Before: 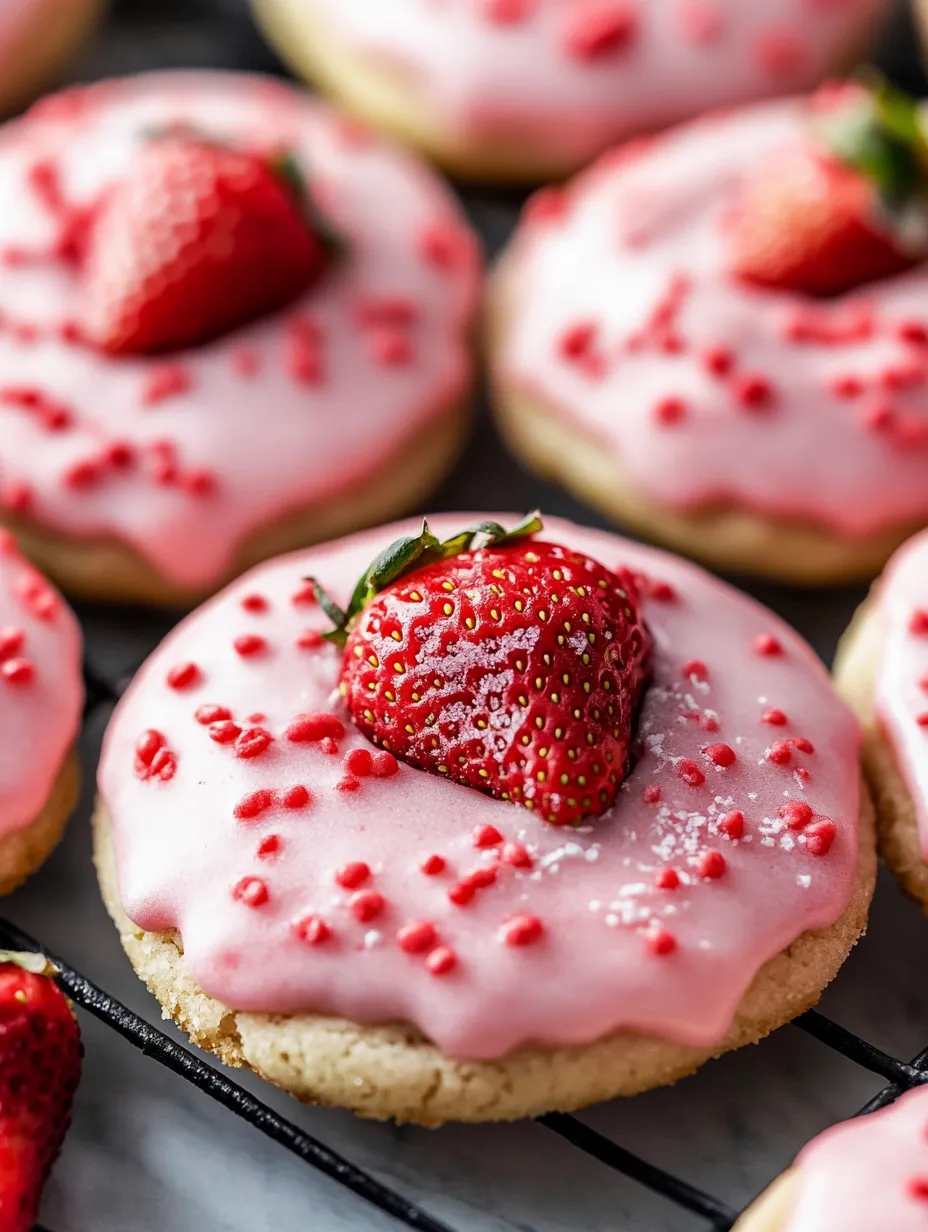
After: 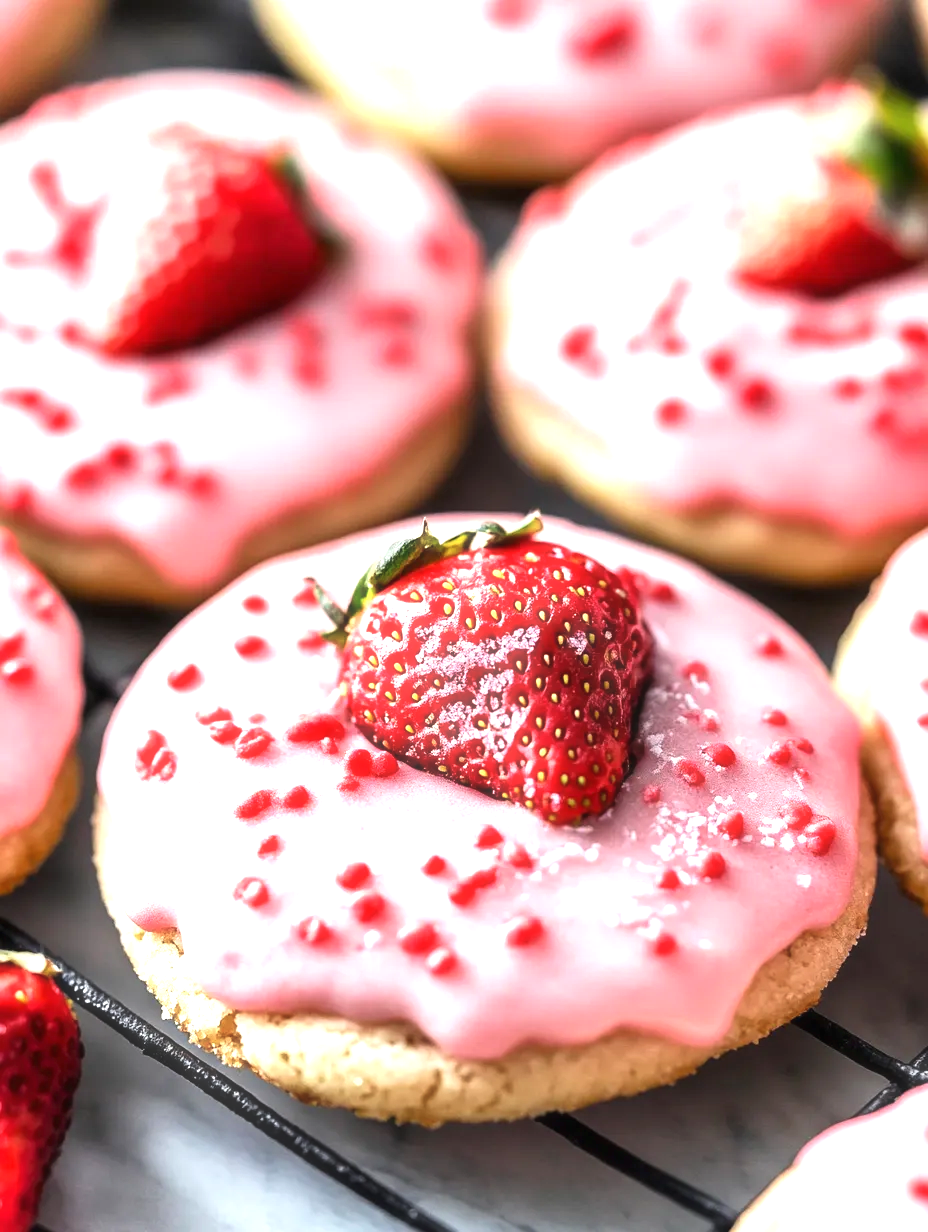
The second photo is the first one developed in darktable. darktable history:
haze removal: strength -0.1, adaptive false
exposure: black level correction 0, exposure 1.1 EV, compensate exposure bias true, compensate highlight preservation false
